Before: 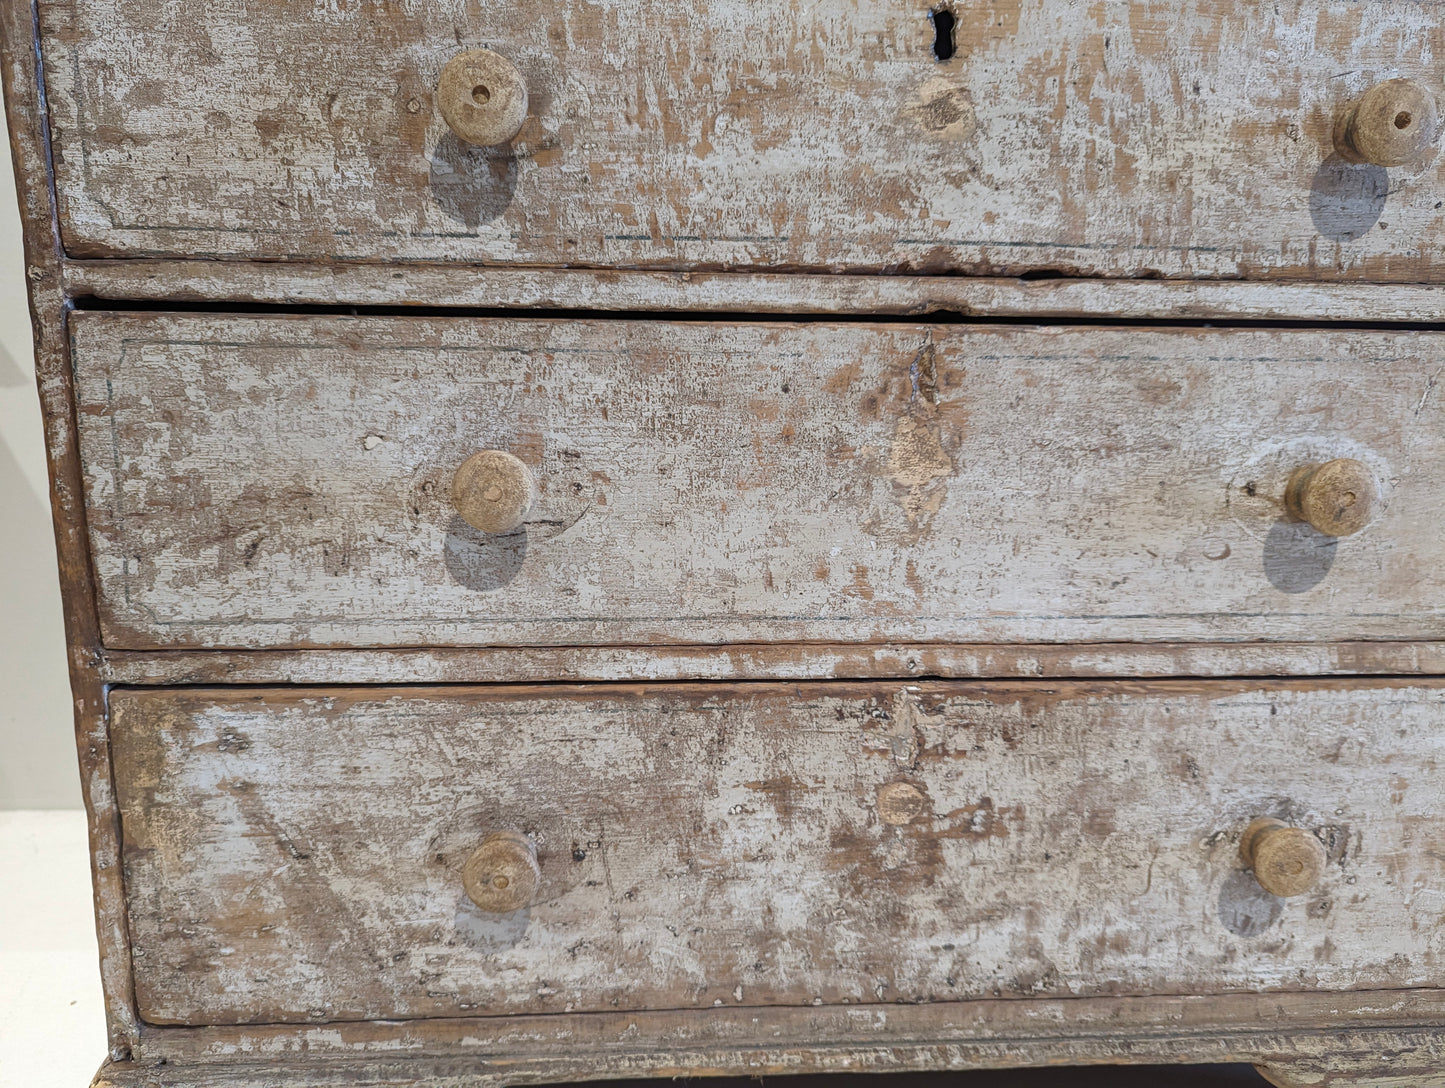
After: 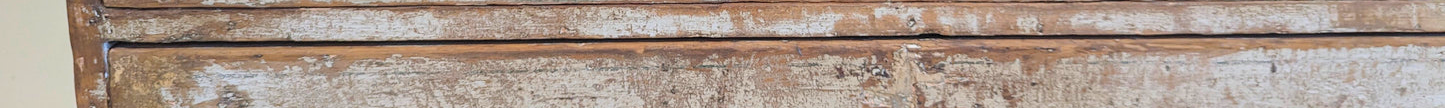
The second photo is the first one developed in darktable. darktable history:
contrast brightness saturation: contrast 0.07, brightness 0.18, saturation 0.4
crop and rotate: top 59.084%, bottom 30.916%
exposure: exposure -0.153 EV, compensate highlight preservation false
